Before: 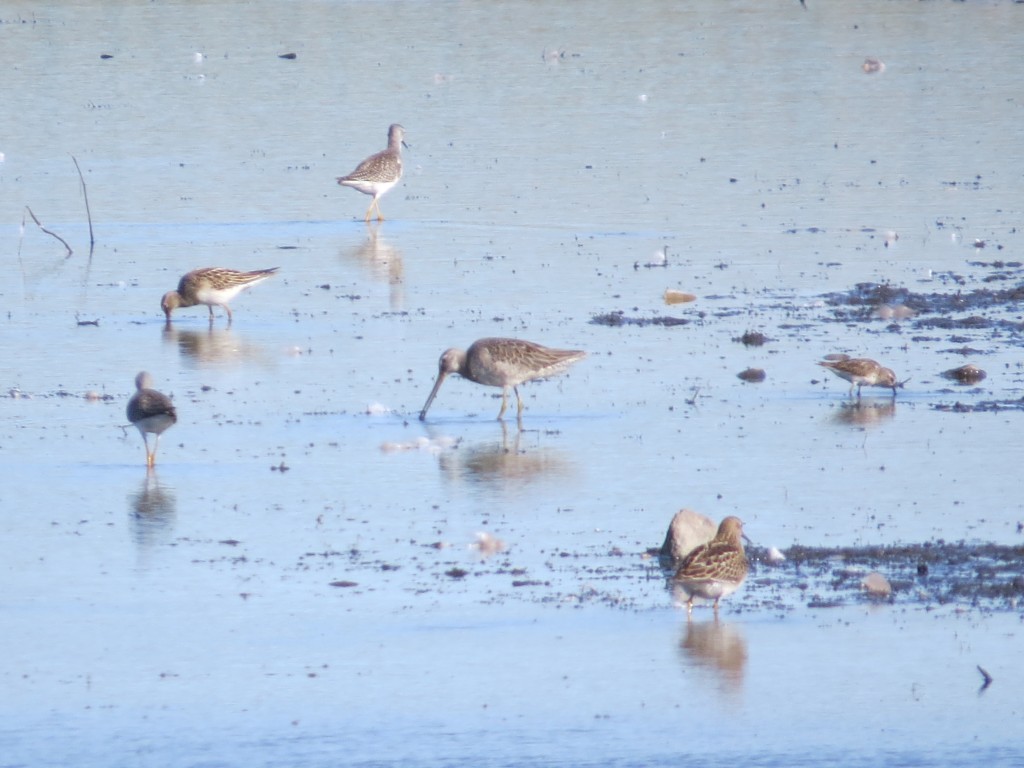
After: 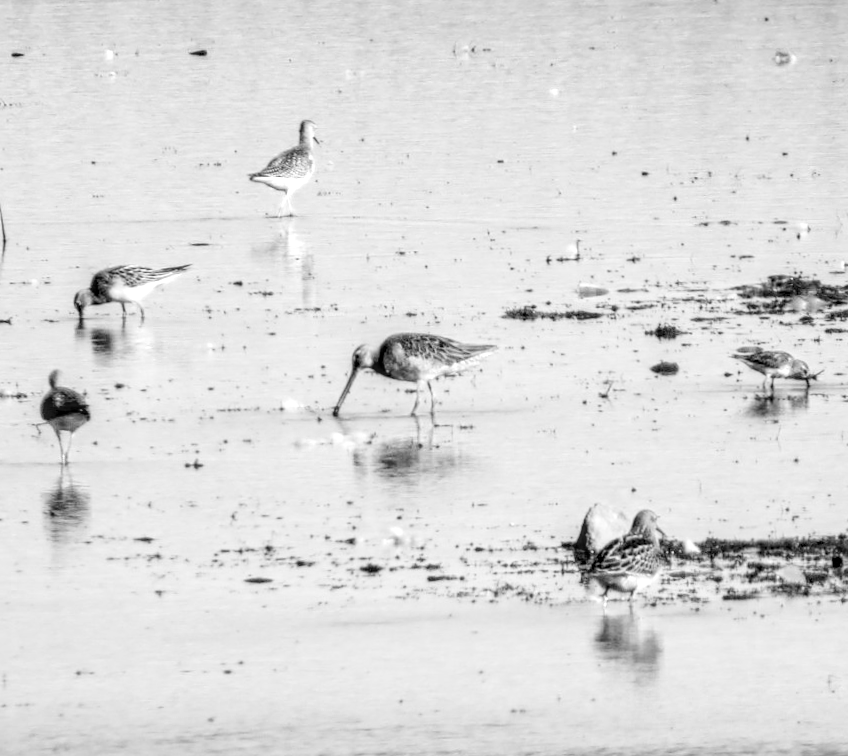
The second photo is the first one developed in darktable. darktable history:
monochrome: size 1
shadows and highlights: low approximation 0.01, soften with gaussian
exposure: black level correction 0, exposure 1.379 EV, compensate exposure bias true, compensate highlight preservation false
color zones: curves: ch1 [(0, 0.006) (0.094, 0.285) (0.171, 0.001) (0.429, 0.001) (0.571, 0.003) (0.714, 0.004) (0.857, 0.004) (1, 0.006)]
filmic rgb: black relative exposure -5 EV, hardness 2.88, contrast 1.2, highlights saturation mix -30%
crop: left 8.026%, right 7.374%
local contrast: highlights 0%, shadows 0%, detail 182%
rotate and perspective: rotation -0.45°, automatic cropping original format, crop left 0.008, crop right 0.992, crop top 0.012, crop bottom 0.988
